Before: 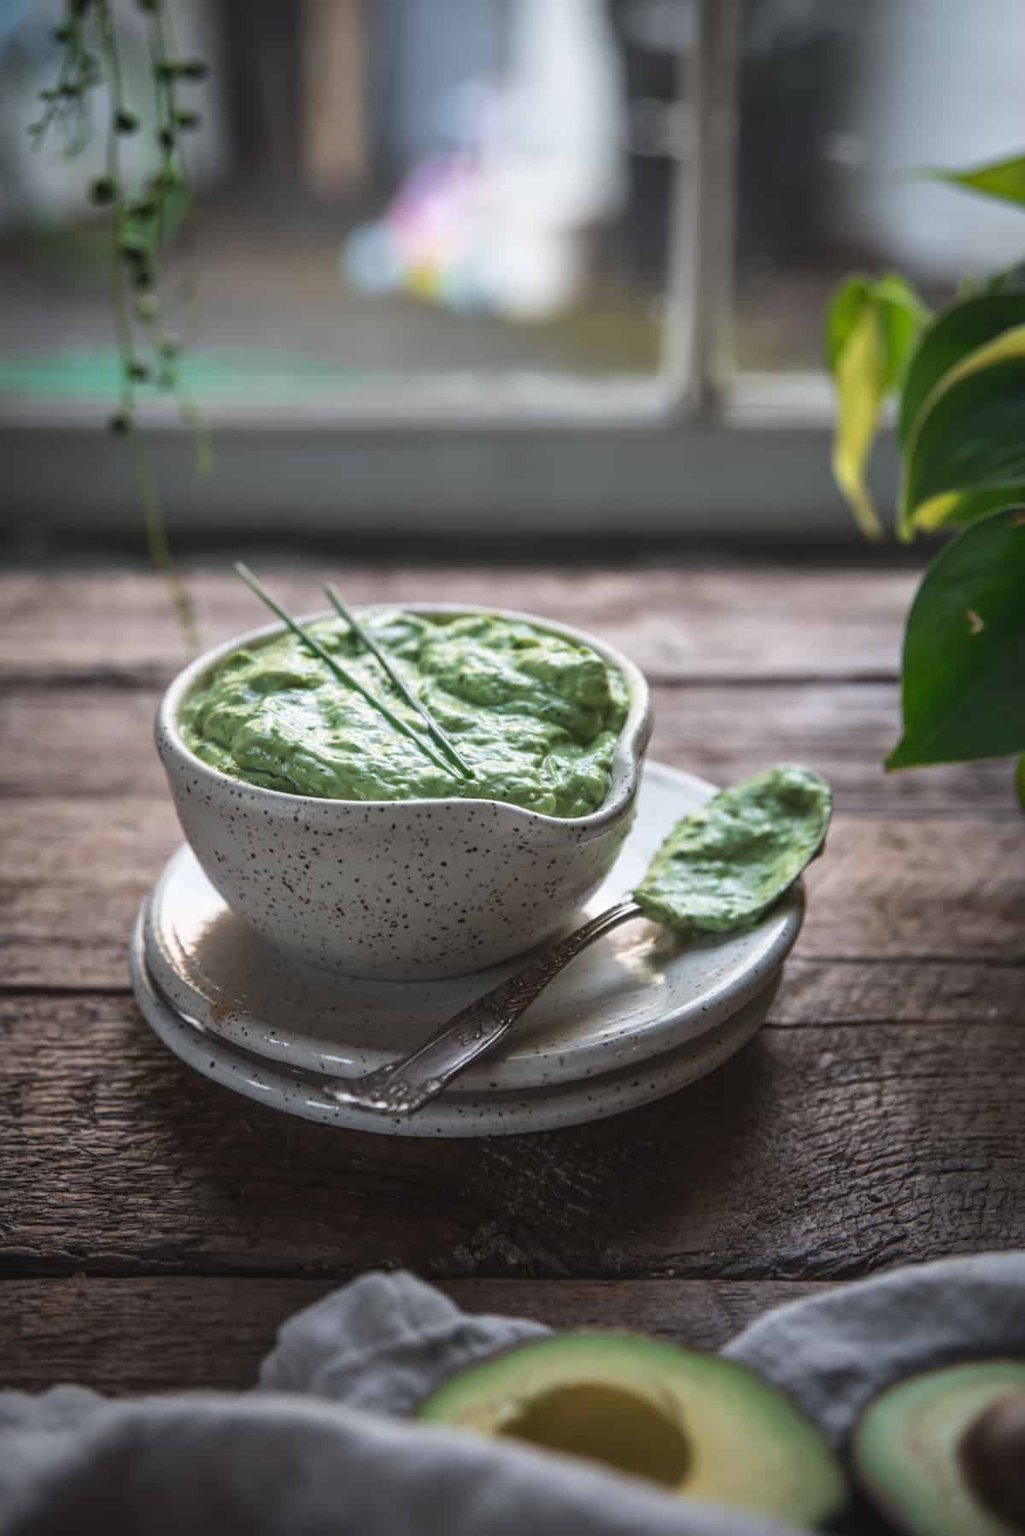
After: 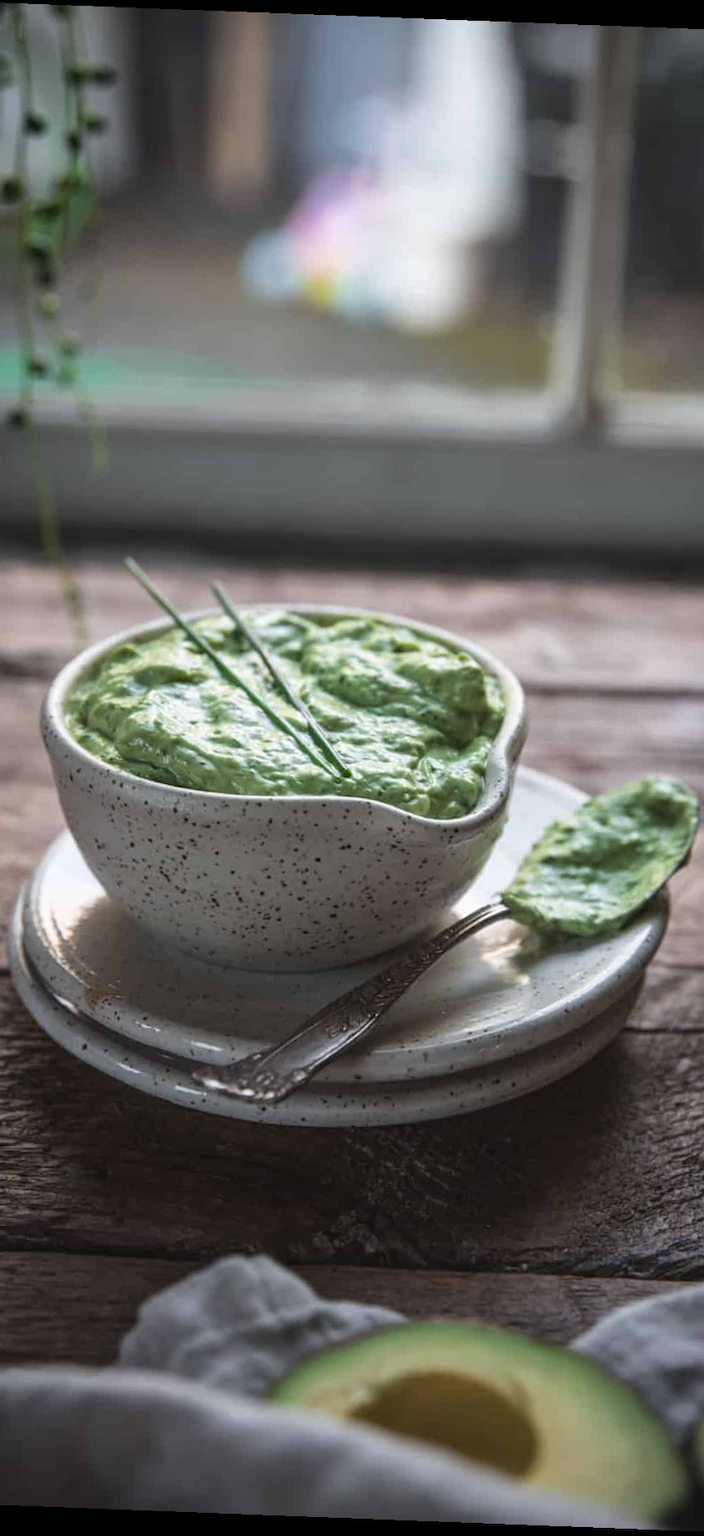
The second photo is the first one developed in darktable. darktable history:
crop and rotate: left 13.342%, right 19.991%
rotate and perspective: rotation 2.17°, automatic cropping off
rgb levels: preserve colors max RGB
